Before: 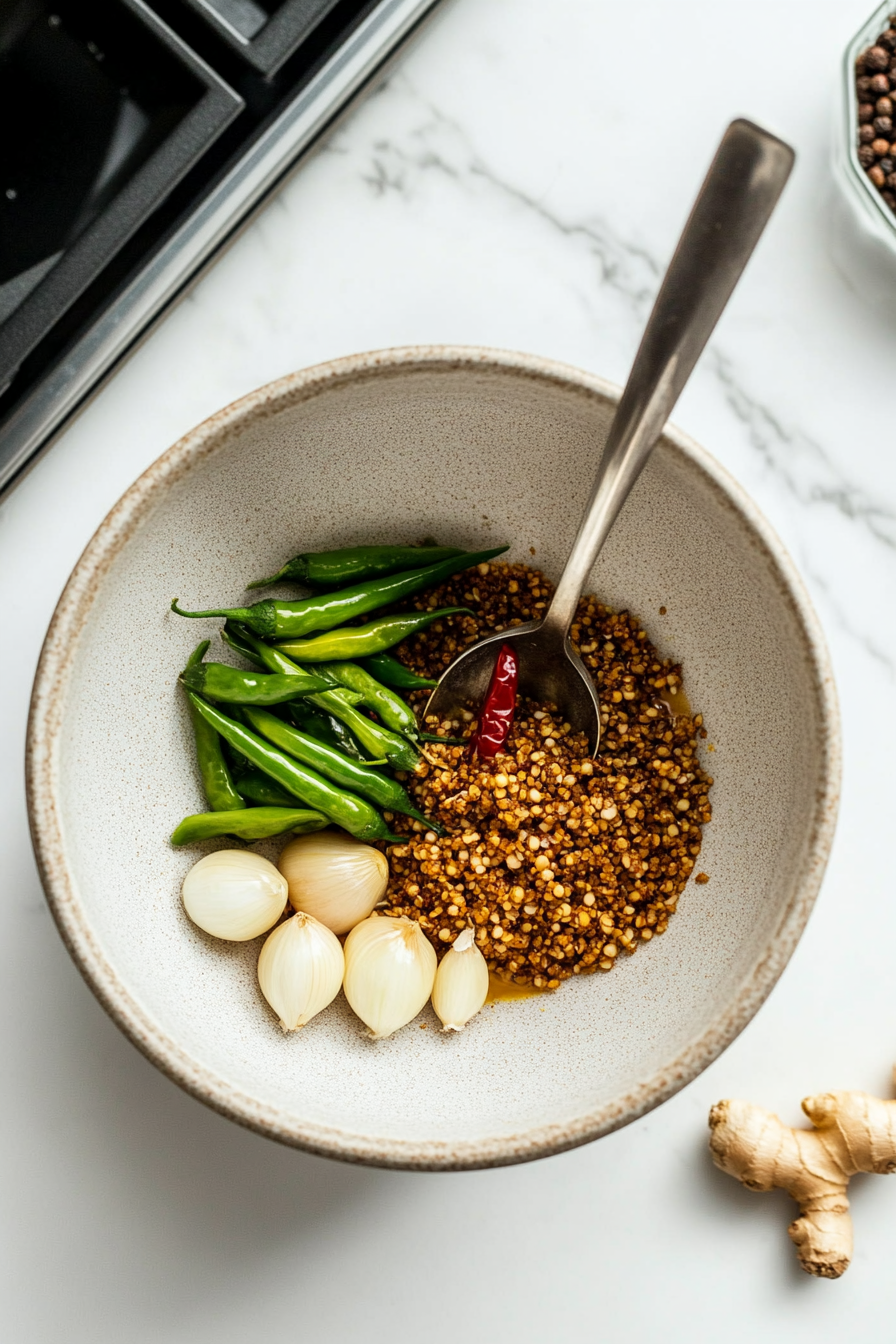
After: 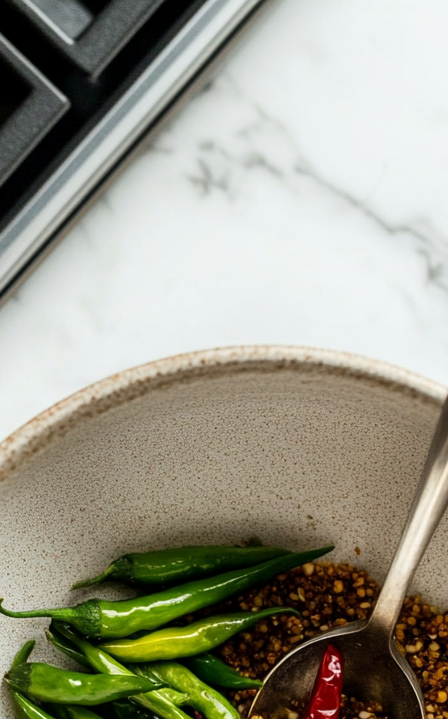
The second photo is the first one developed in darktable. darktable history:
tone equalizer: -7 EV 0.13 EV, smoothing diameter 25%, edges refinement/feathering 10, preserve details guided filter
crop: left 19.556%, right 30.401%, bottom 46.458%
